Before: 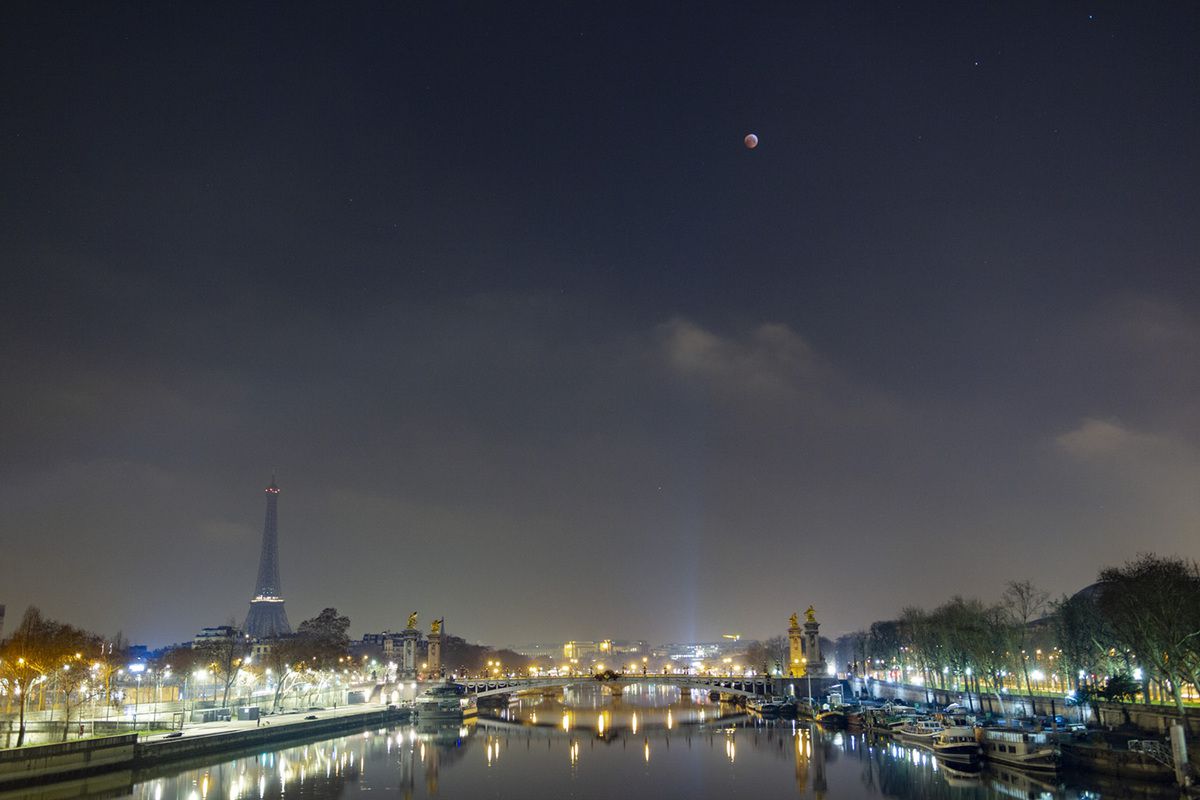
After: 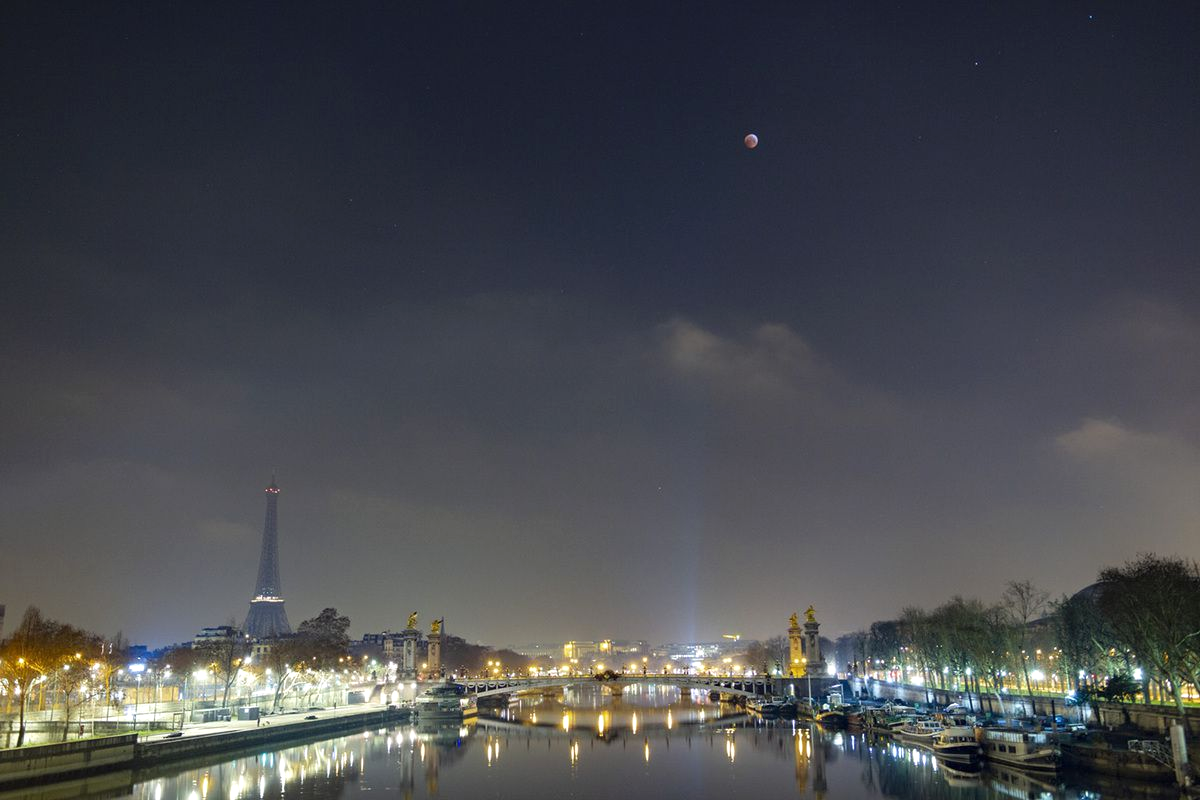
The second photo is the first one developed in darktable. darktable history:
exposure: exposure 0.178 EV, compensate exposure bias true, compensate highlight preservation false
tone equalizer: on, module defaults
